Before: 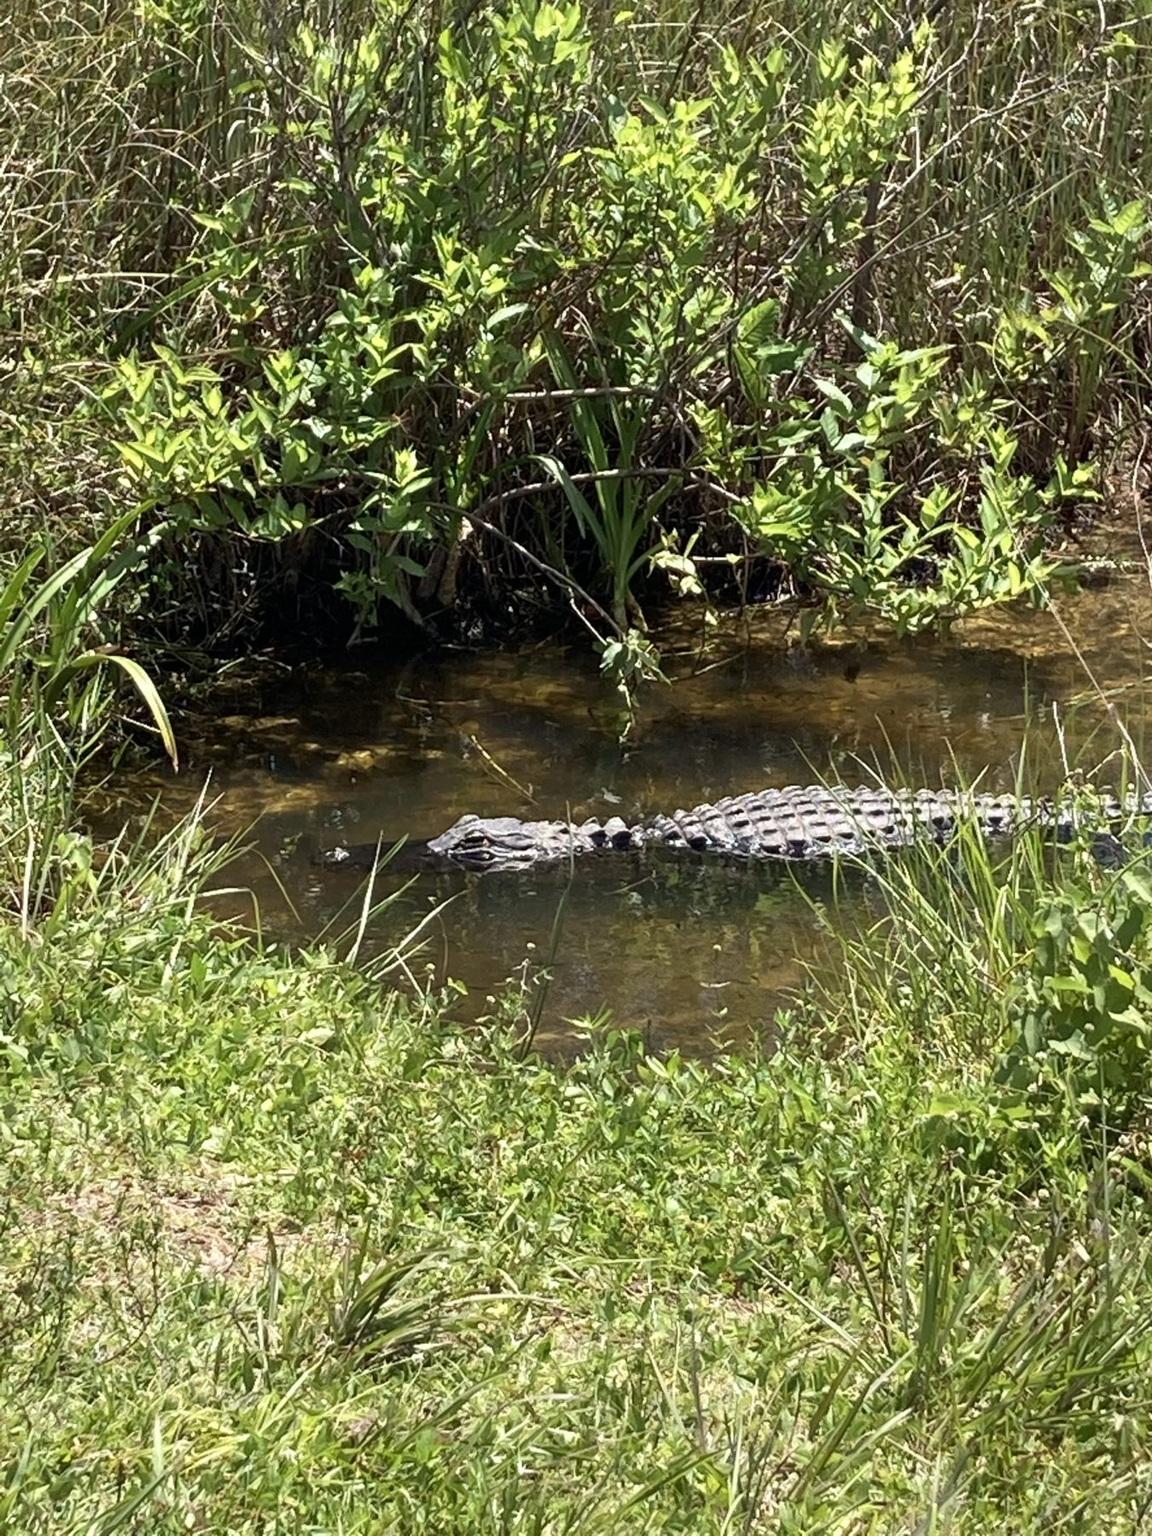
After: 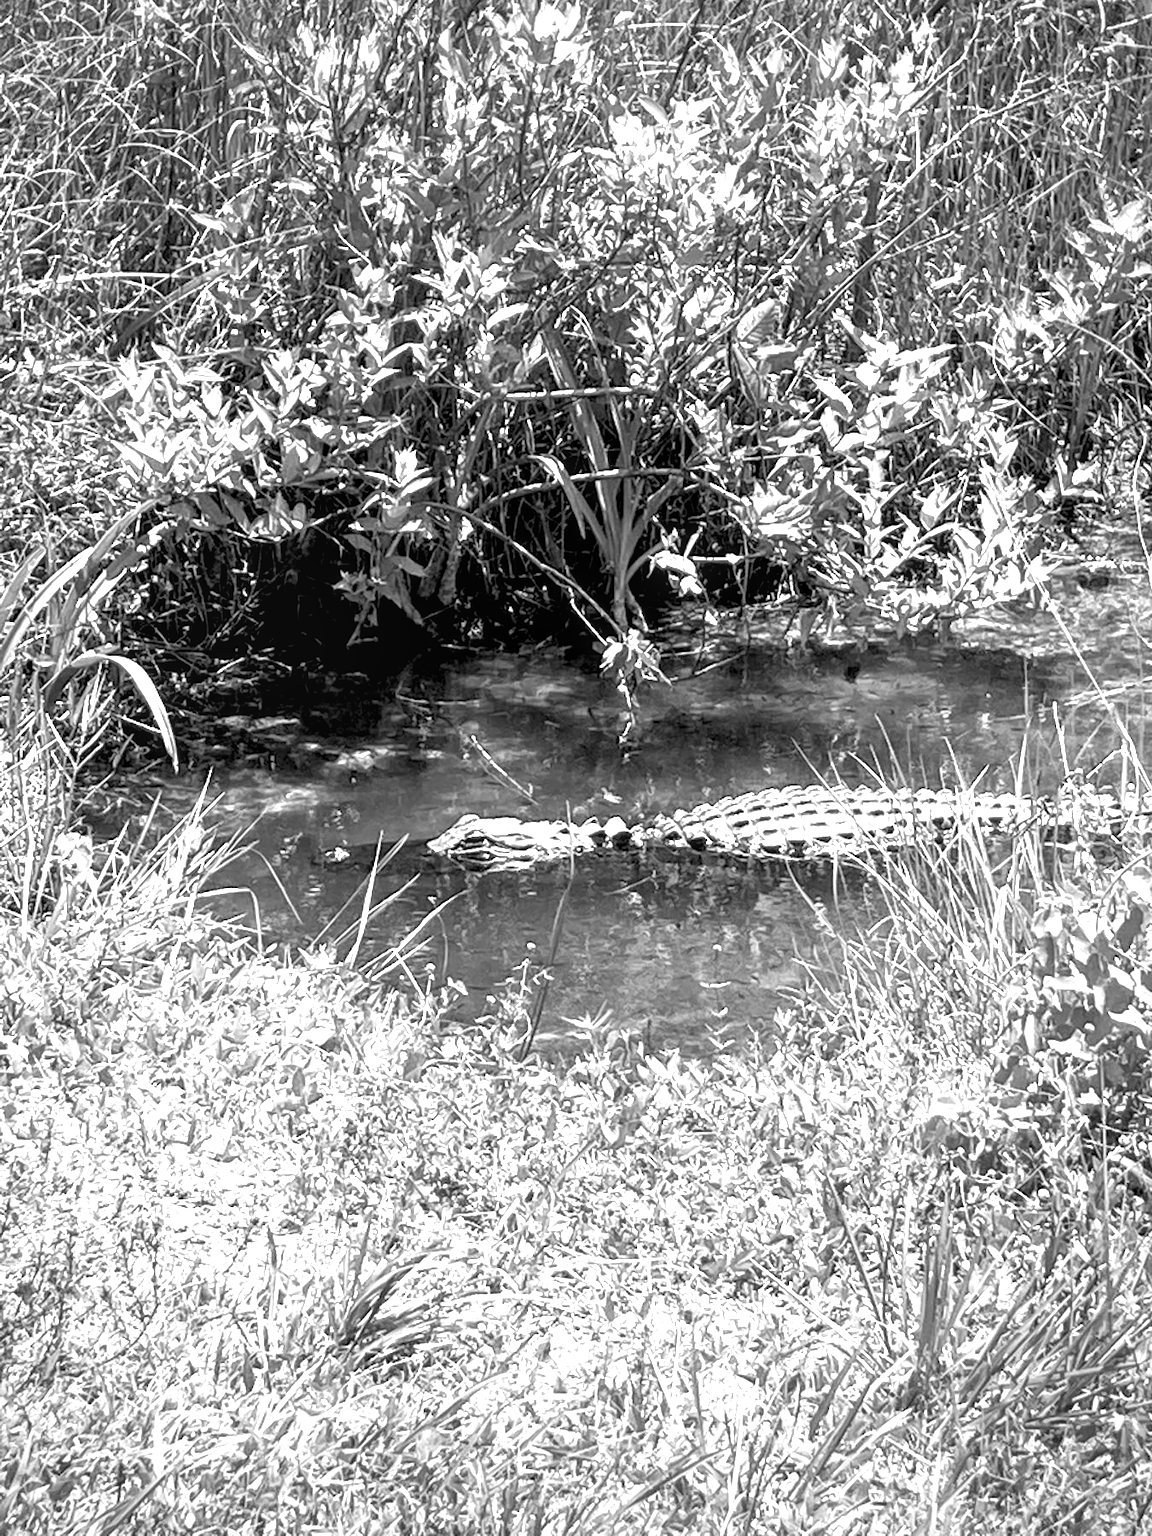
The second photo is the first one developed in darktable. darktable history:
color correction: highlights a* -3.28, highlights b* -6.24, shadows a* 3.1, shadows b* 5.19
vignetting: fall-off start 71.74%
rgb levels: levels [[0.01, 0.419, 0.839], [0, 0.5, 1], [0, 0.5, 1]]
monochrome: on, module defaults
exposure: black level correction 0, exposure 1.1 EV, compensate highlight preservation false
local contrast: on, module defaults
